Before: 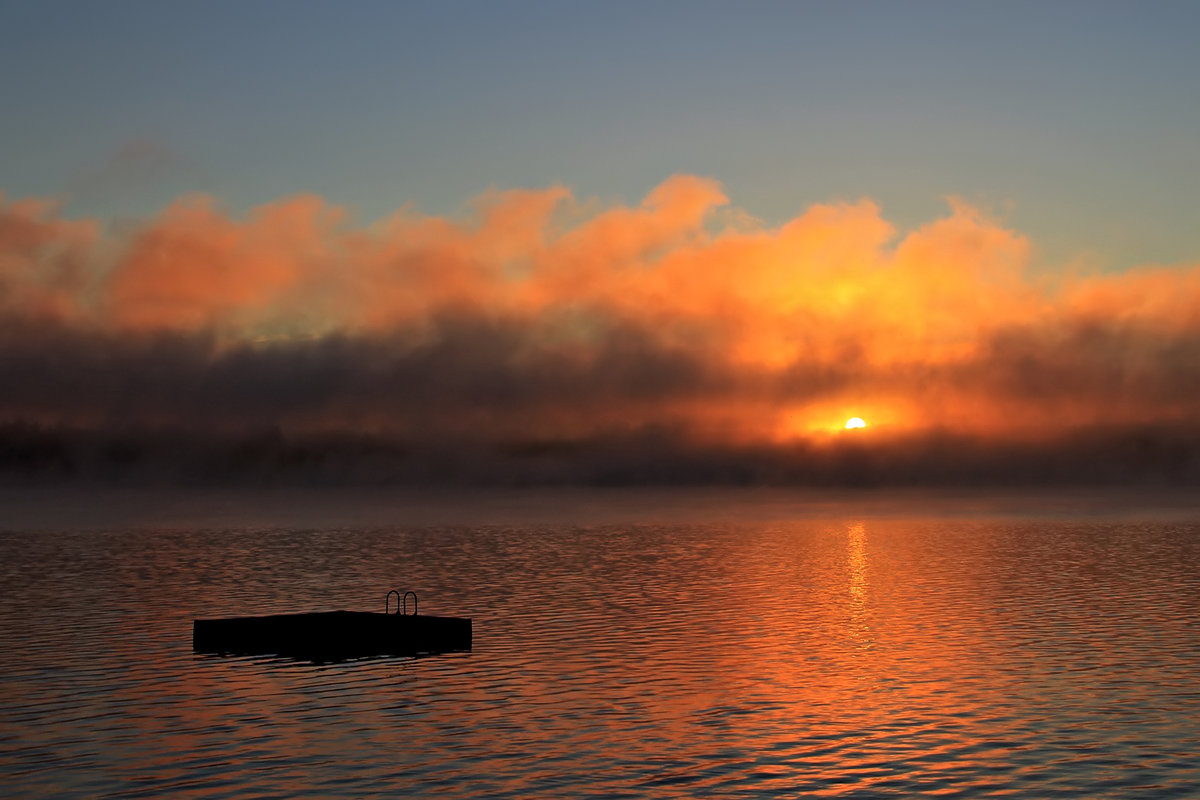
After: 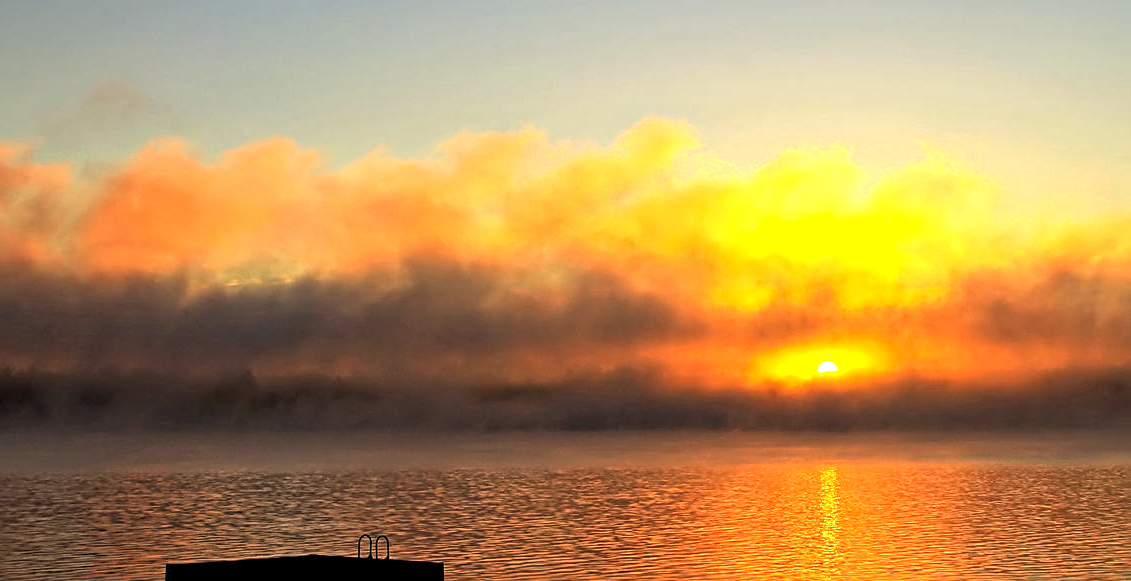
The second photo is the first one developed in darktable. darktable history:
local contrast: on, module defaults
crop: left 2.36%, top 7.109%, right 3.357%, bottom 20.168%
sharpen: radius 2.533, amount 0.619
exposure: black level correction 0, exposure 1.407 EV, compensate highlight preservation false
color correction: highlights a* 1.45, highlights b* 18.14
